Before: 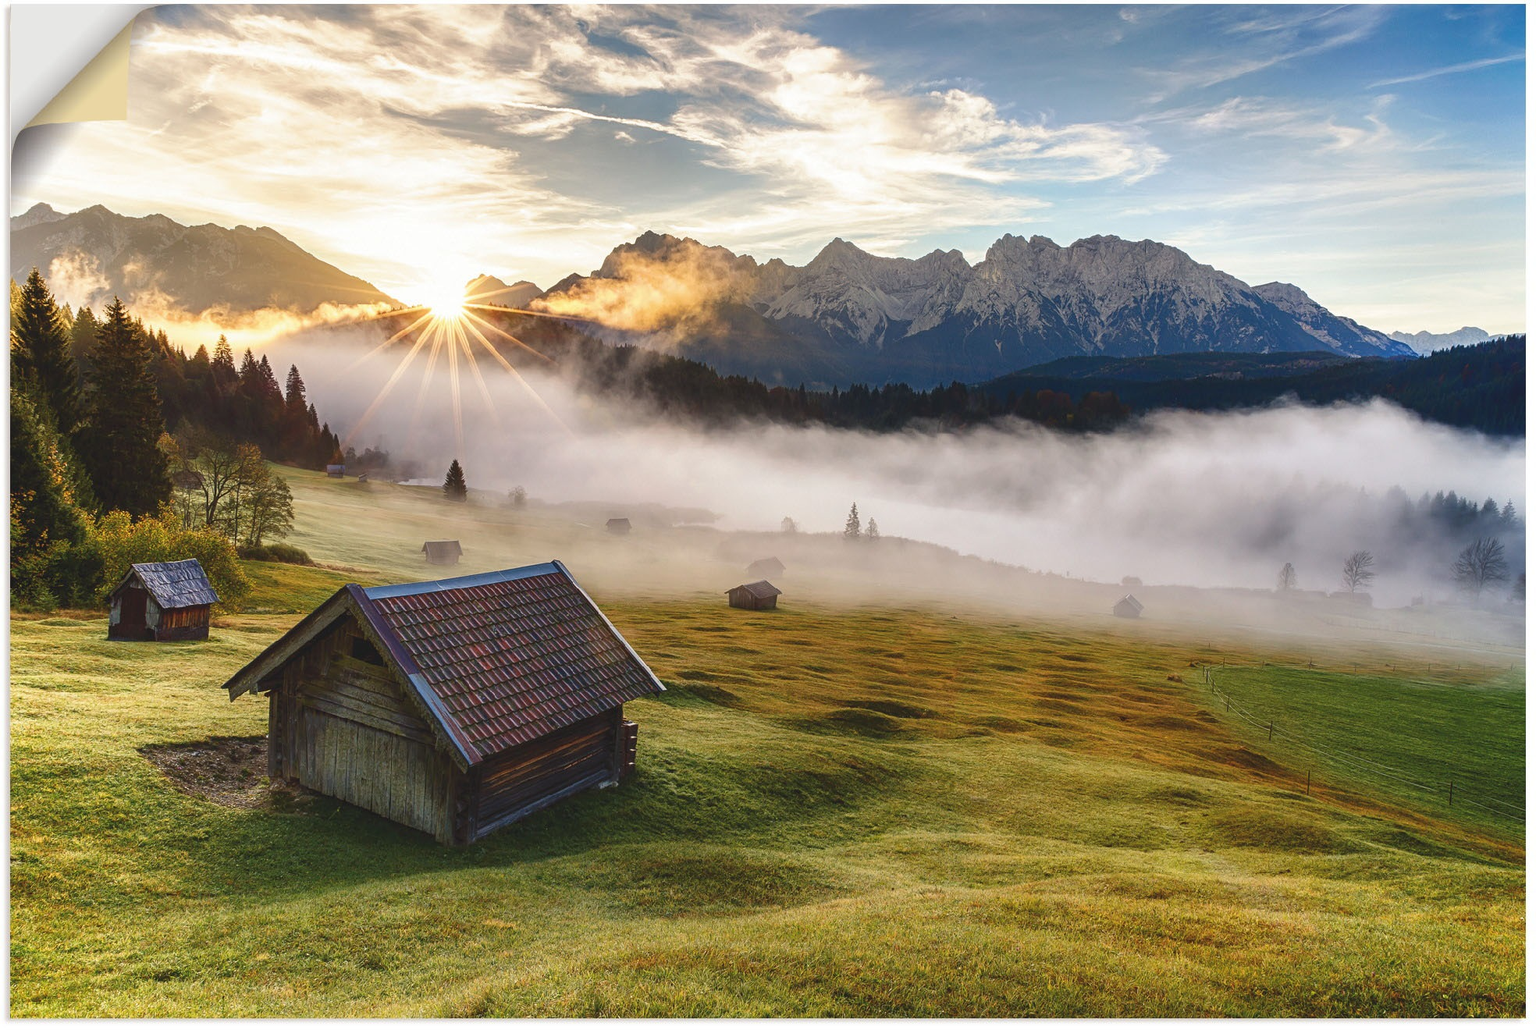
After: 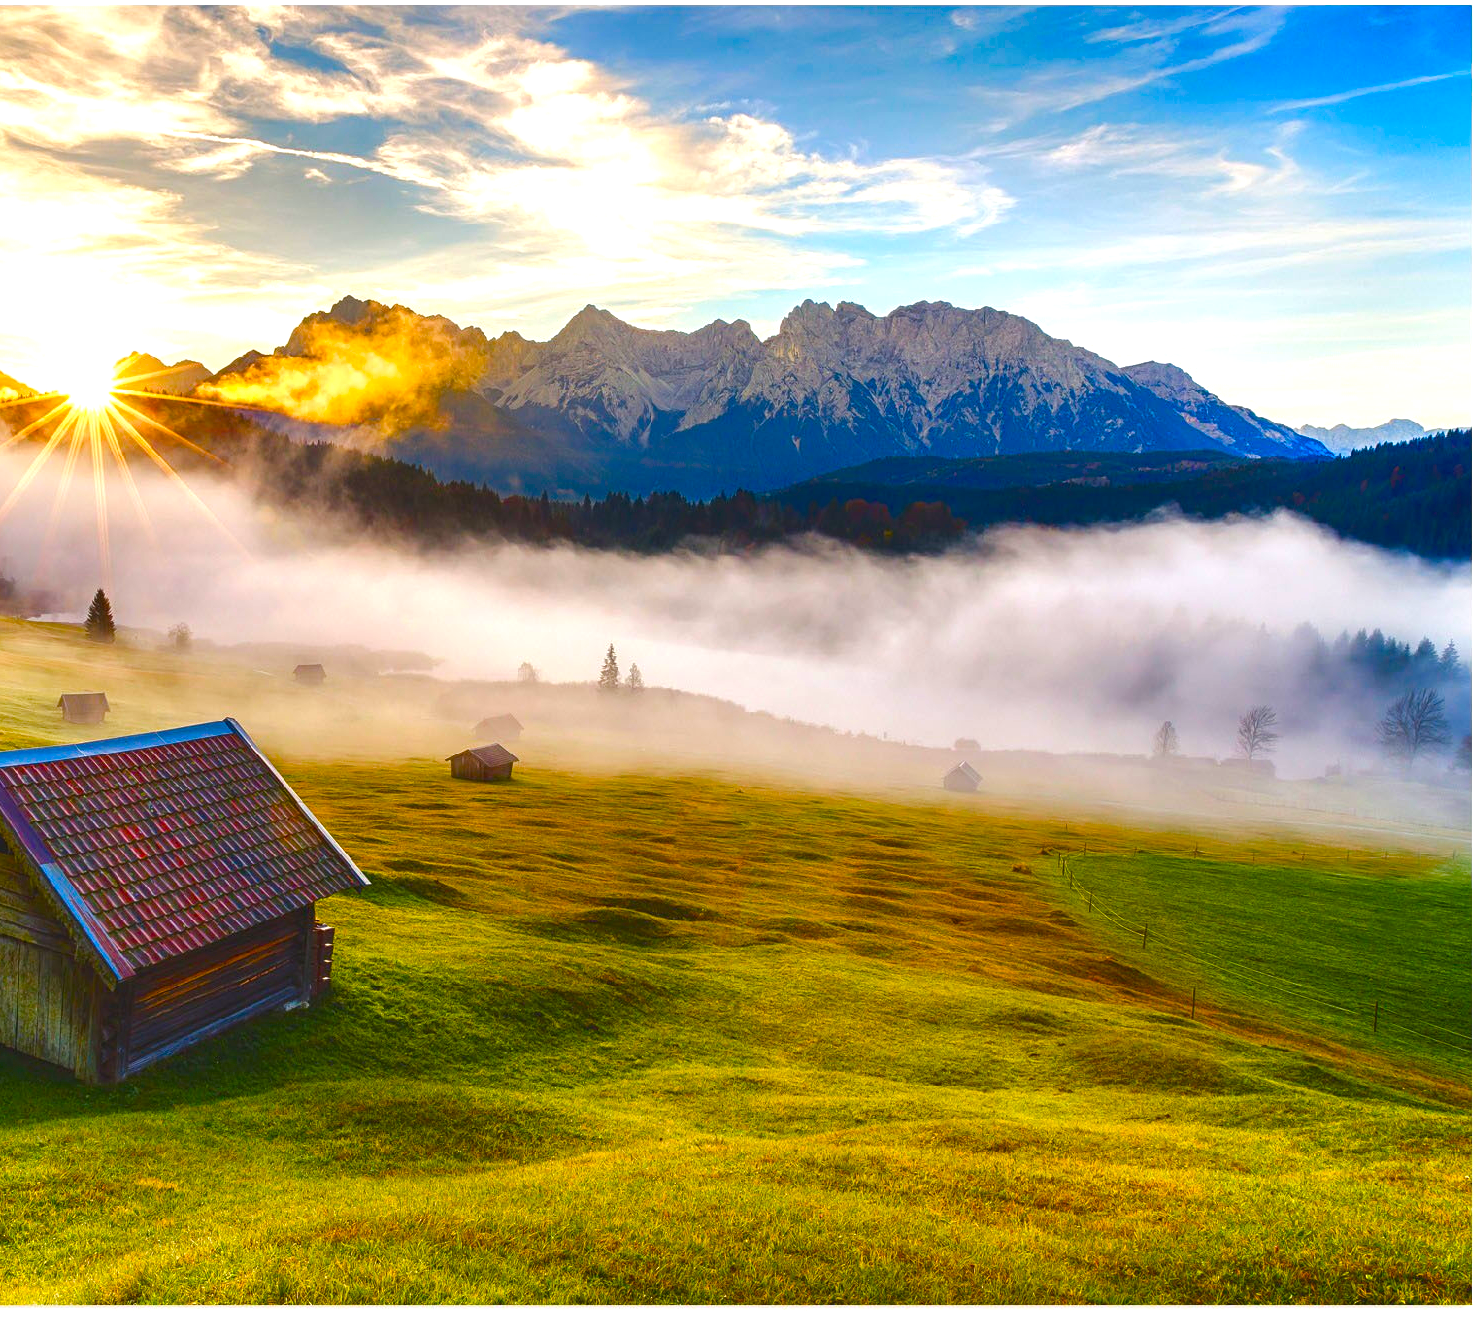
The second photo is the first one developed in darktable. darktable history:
color correction: saturation 1.11
color balance rgb: linear chroma grading › shadows 10%, linear chroma grading › highlights 10%, linear chroma grading › global chroma 15%, linear chroma grading › mid-tones 15%, perceptual saturation grading › global saturation 40%, perceptual saturation grading › highlights -25%, perceptual saturation grading › mid-tones 35%, perceptual saturation grading › shadows 35%, perceptual brilliance grading › global brilliance 11.29%, global vibrance 11.29%
crop and rotate: left 24.6%
